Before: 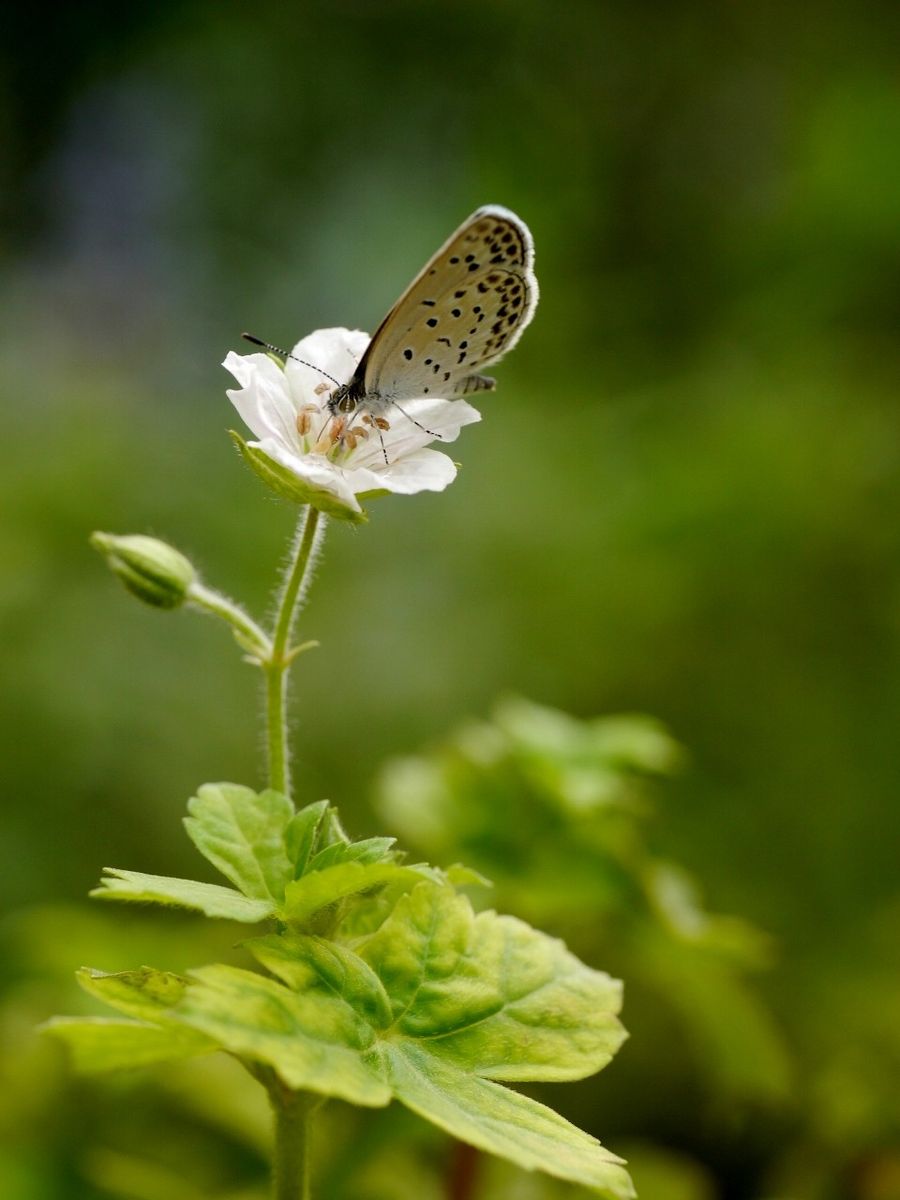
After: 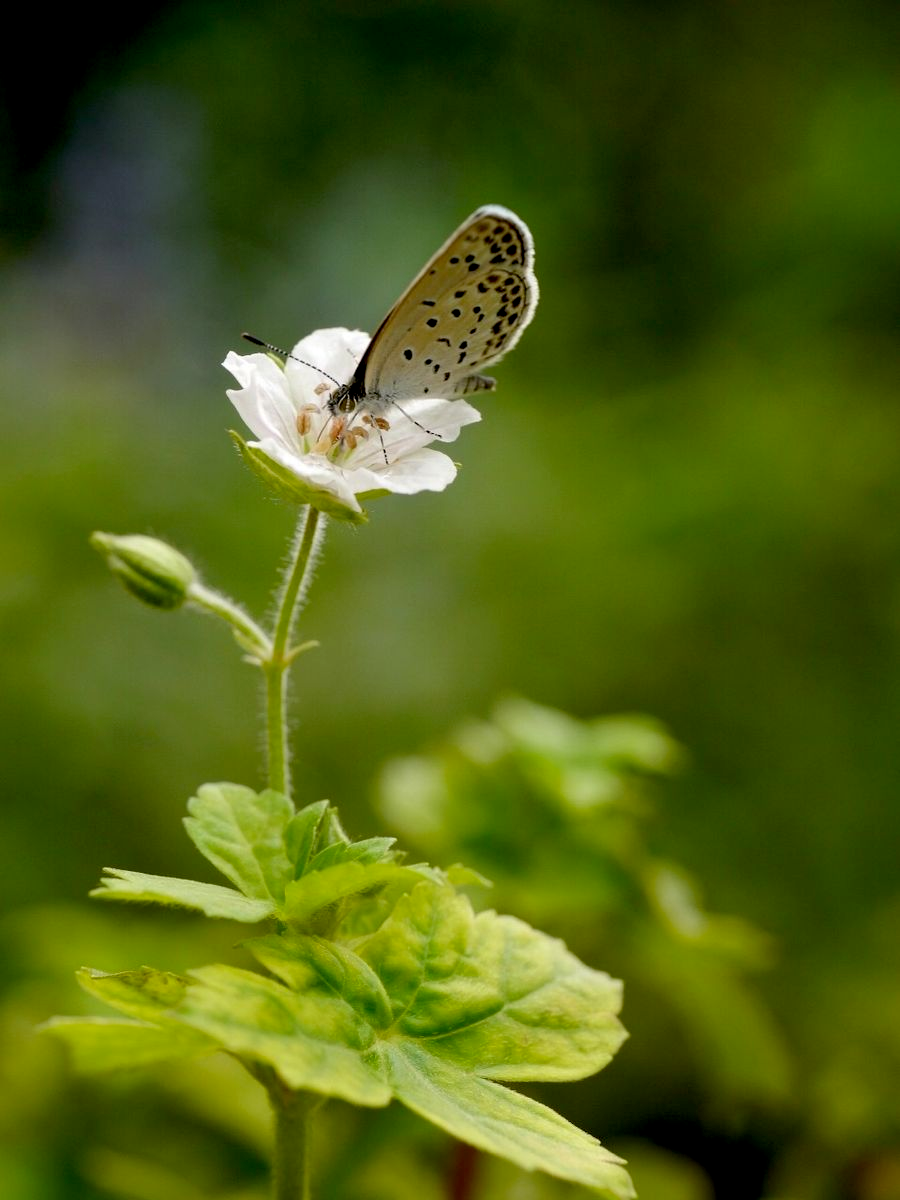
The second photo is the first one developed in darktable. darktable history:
exposure: black level correction 0.009, exposure 0.016 EV, compensate exposure bias true, compensate highlight preservation false
